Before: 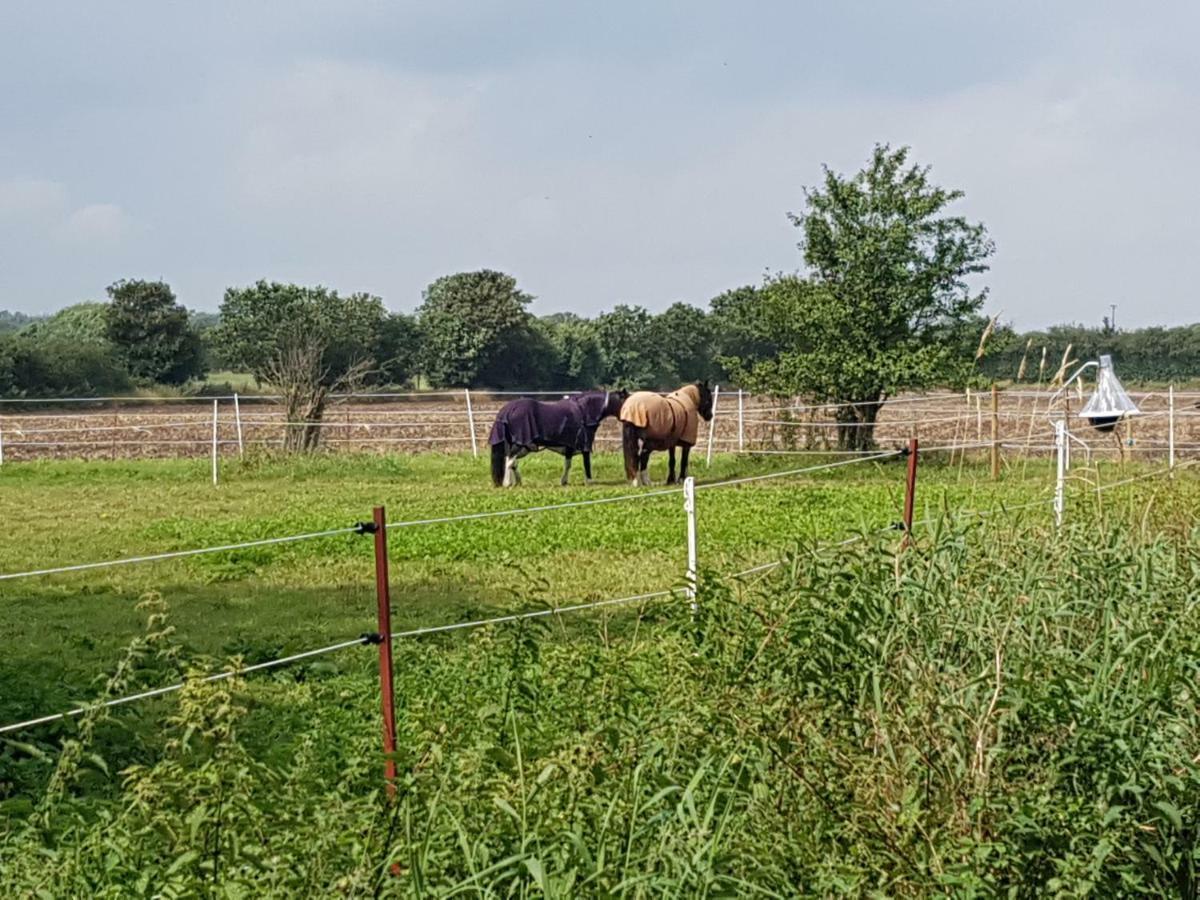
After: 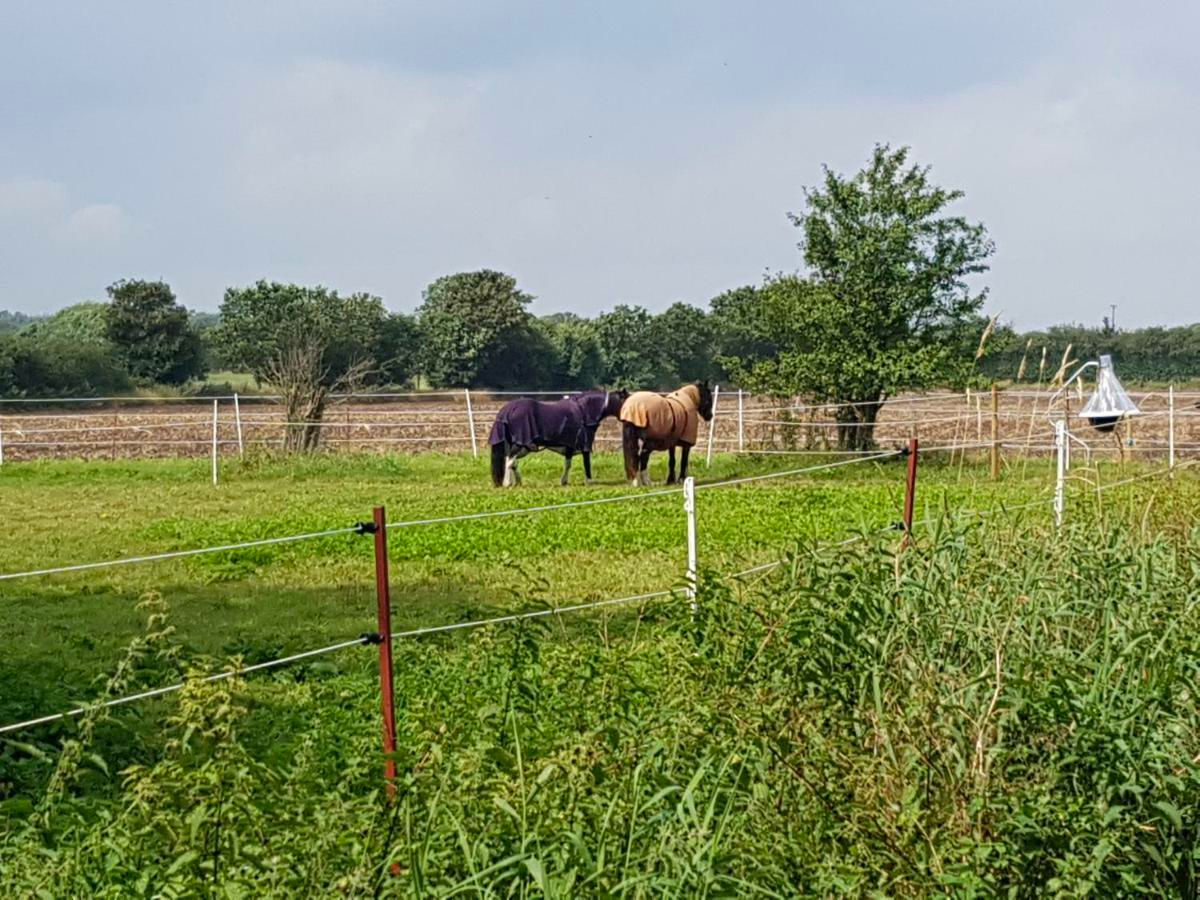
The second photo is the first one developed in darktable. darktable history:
contrast brightness saturation: contrast 0.043, saturation 0.16
